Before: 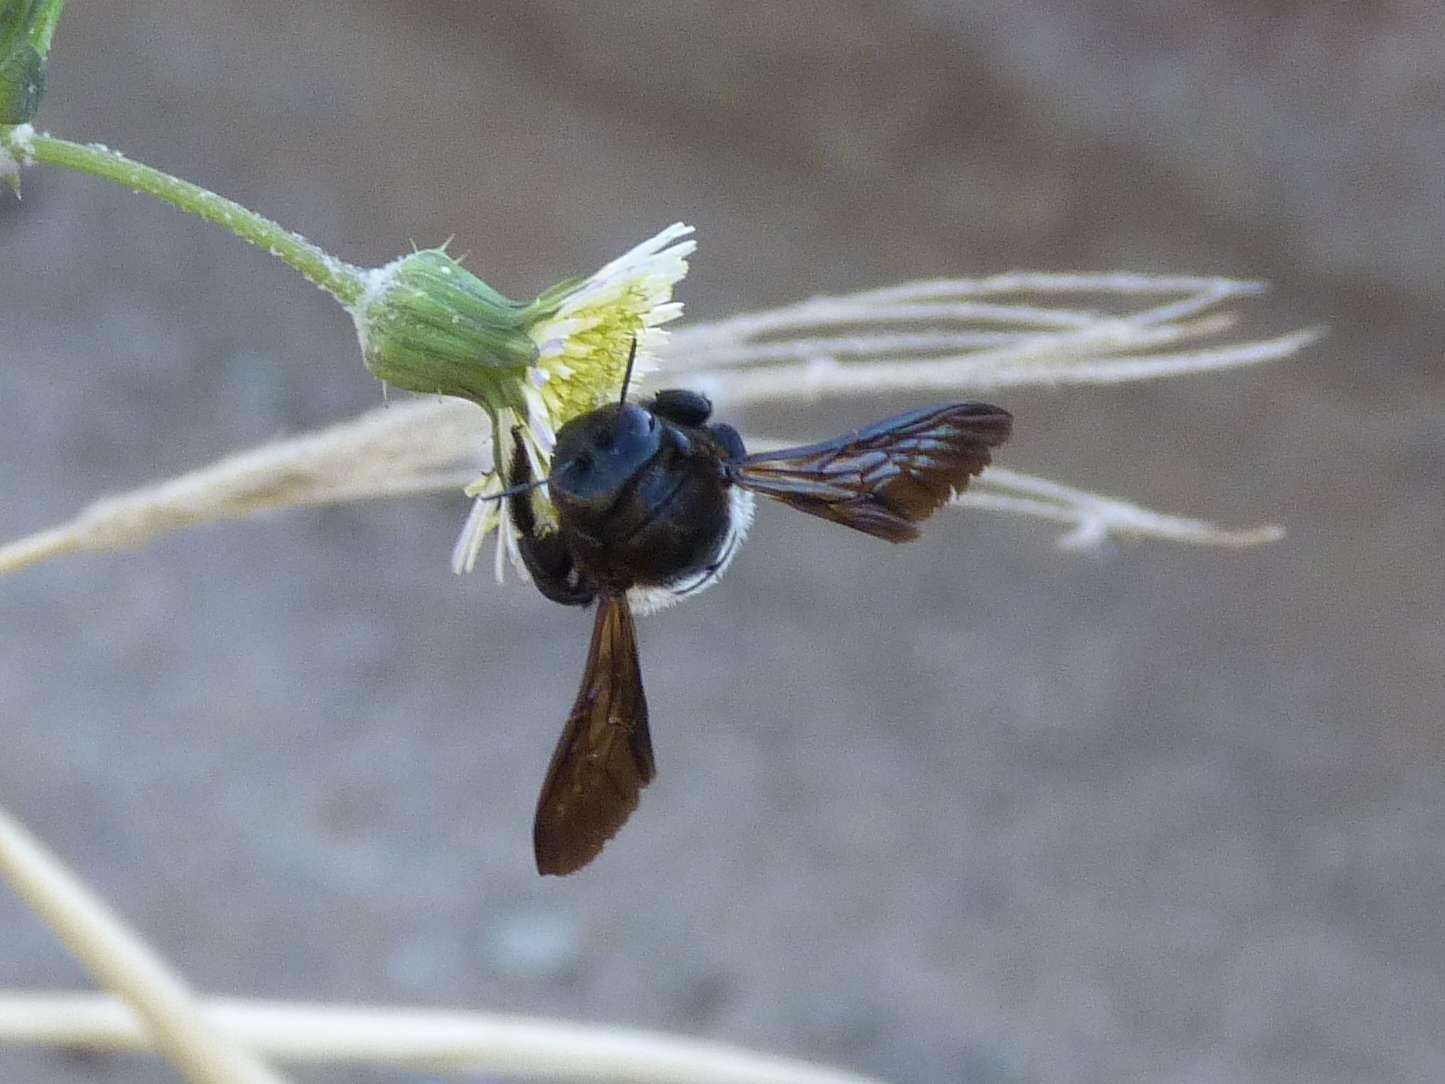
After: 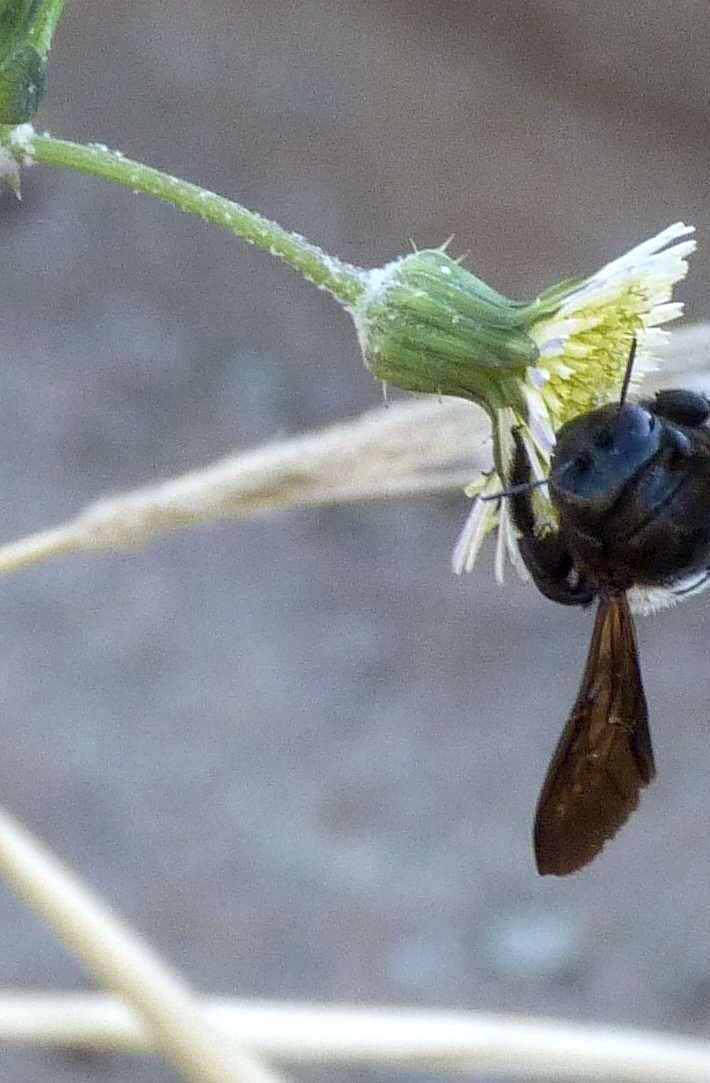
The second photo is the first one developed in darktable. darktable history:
crop and rotate: left 0%, top 0%, right 50.845%
local contrast: detail 130%
